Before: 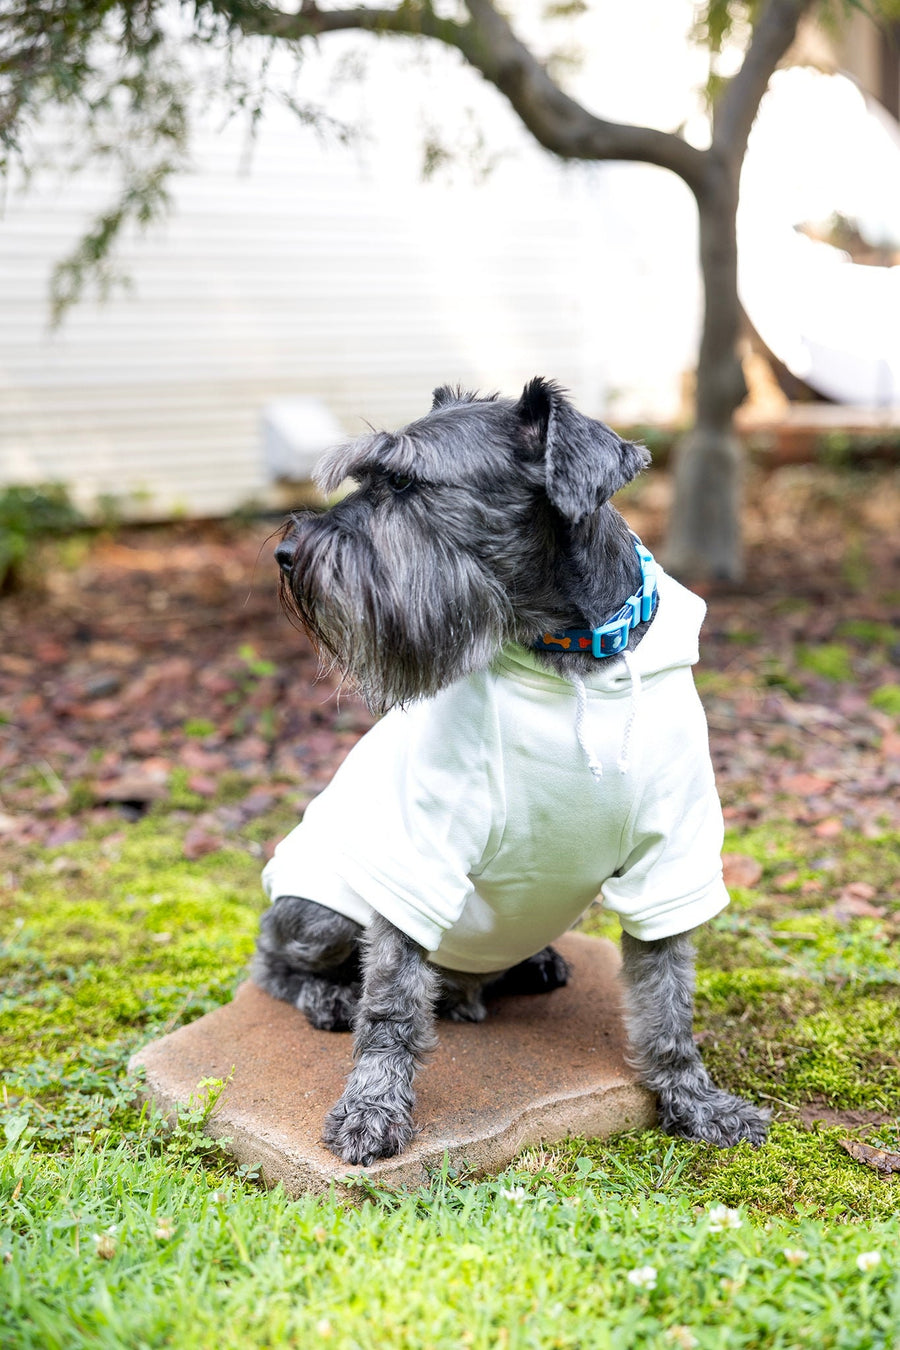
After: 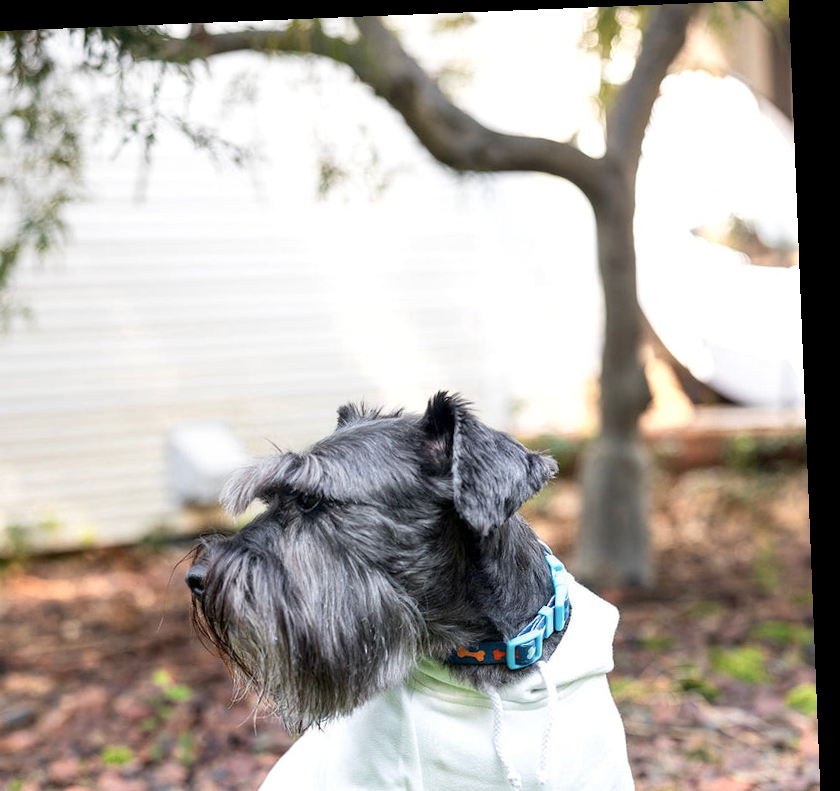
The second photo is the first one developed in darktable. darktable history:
rotate and perspective: rotation -2.29°, automatic cropping off
color zones: curves: ch0 [(0.018, 0.548) (0.224, 0.64) (0.425, 0.447) (0.675, 0.575) (0.732, 0.579)]; ch1 [(0.066, 0.487) (0.25, 0.5) (0.404, 0.43) (0.75, 0.421) (0.956, 0.421)]; ch2 [(0.044, 0.561) (0.215, 0.465) (0.399, 0.544) (0.465, 0.548) (0.614, 0.447) (0.724, 0.43) (0.882, 0.623) (0.956, 0.632)]
crop and rotate: left 11.812%, bottom 42.776%
